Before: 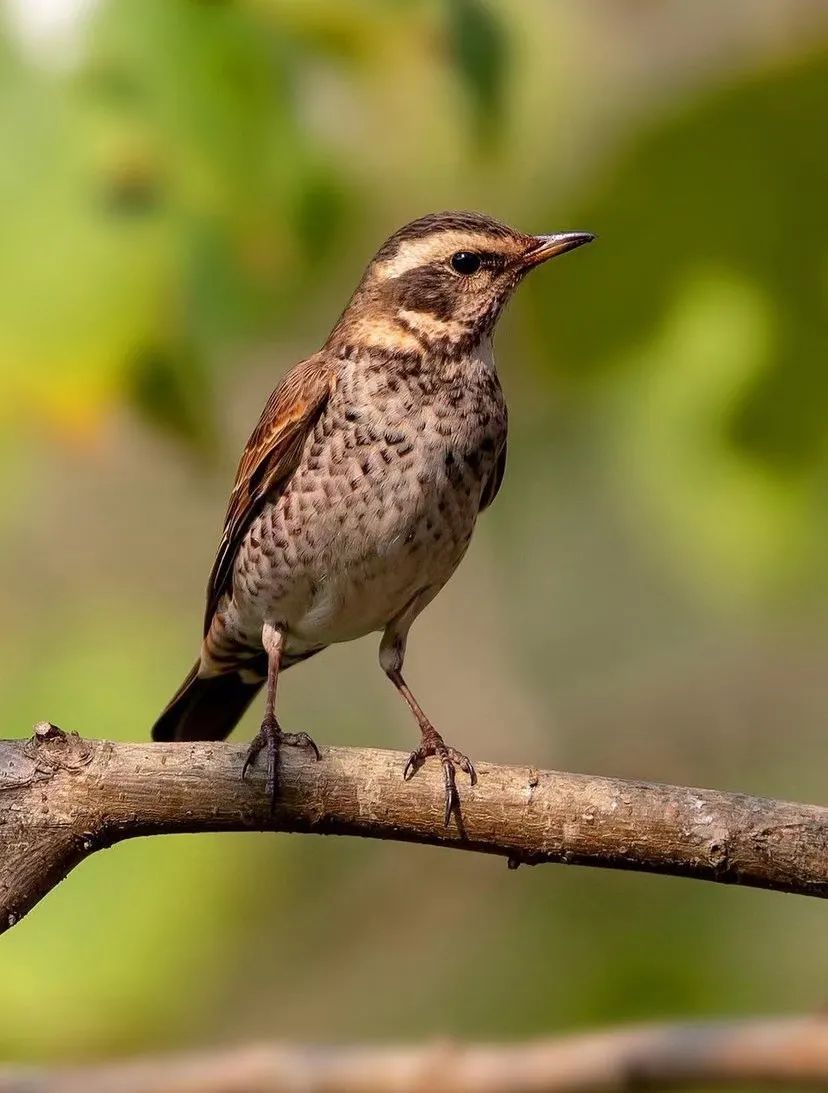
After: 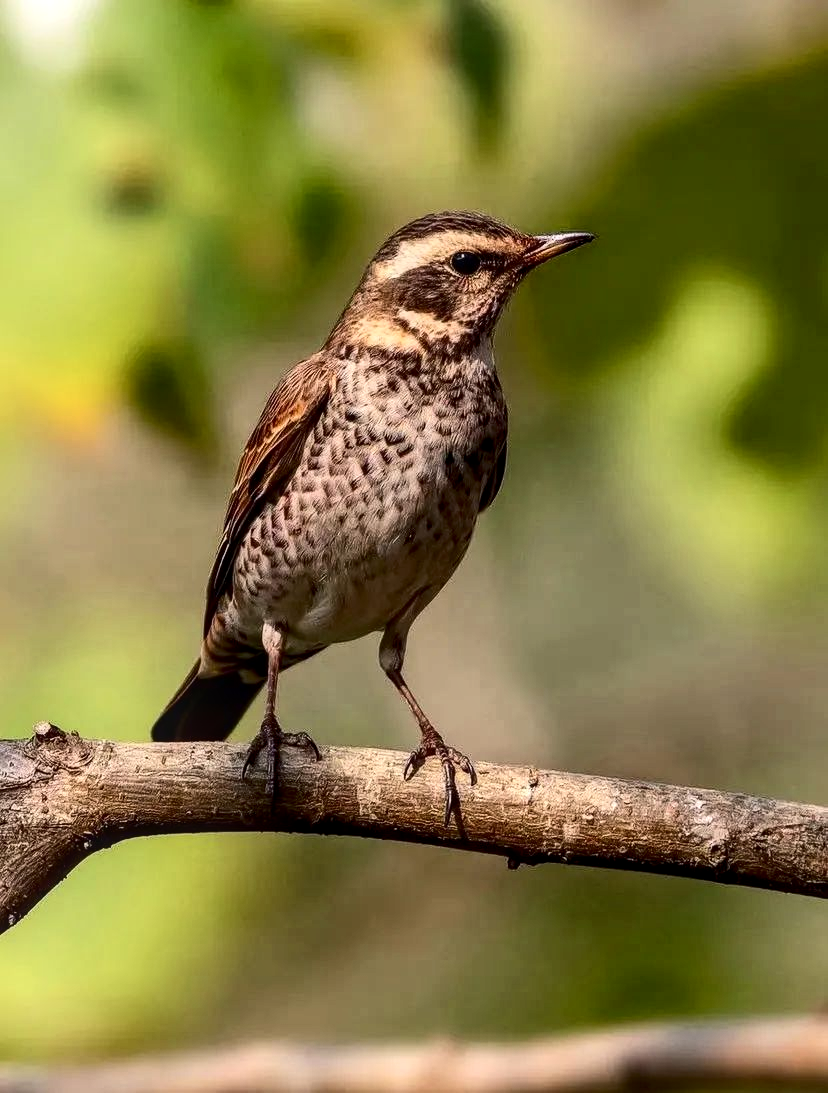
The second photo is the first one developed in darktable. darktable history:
local contrast: on, module defaults
contrast brightness saturation: contrast 0.279
